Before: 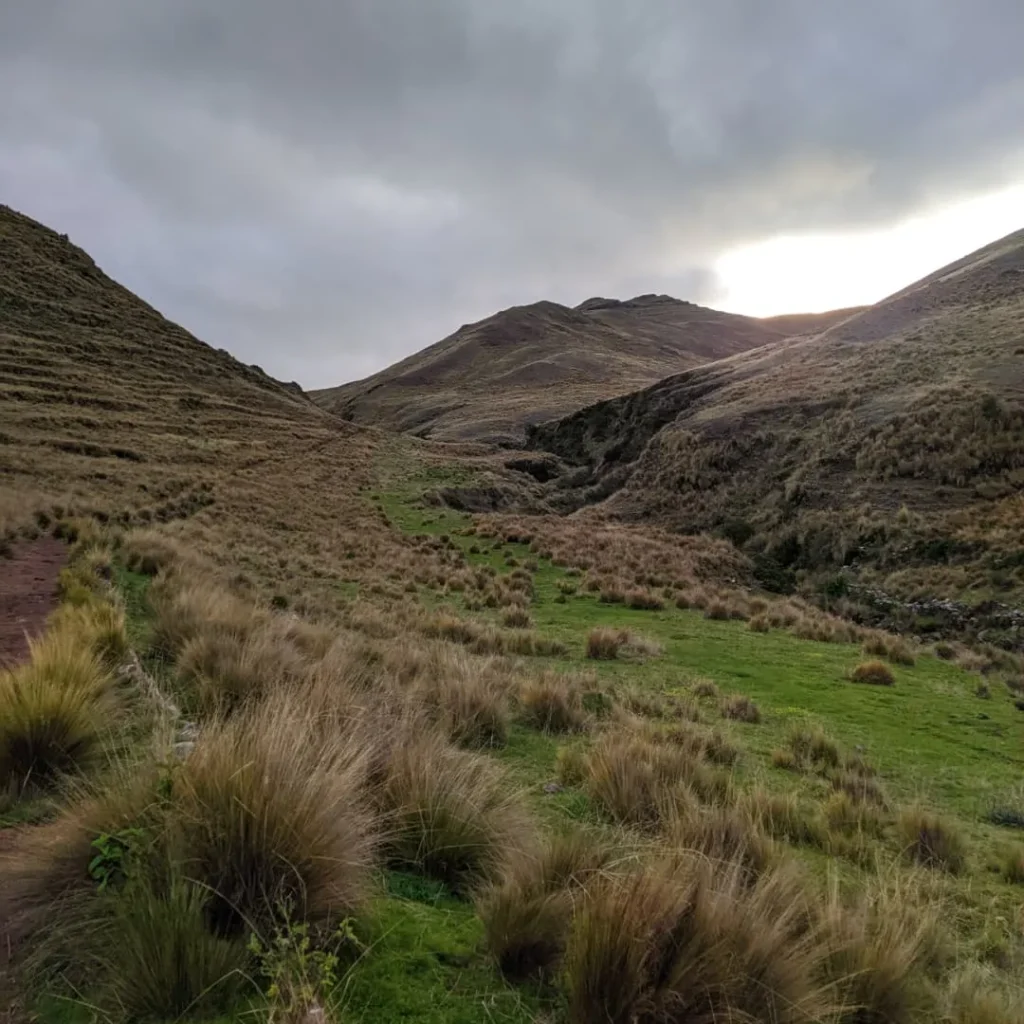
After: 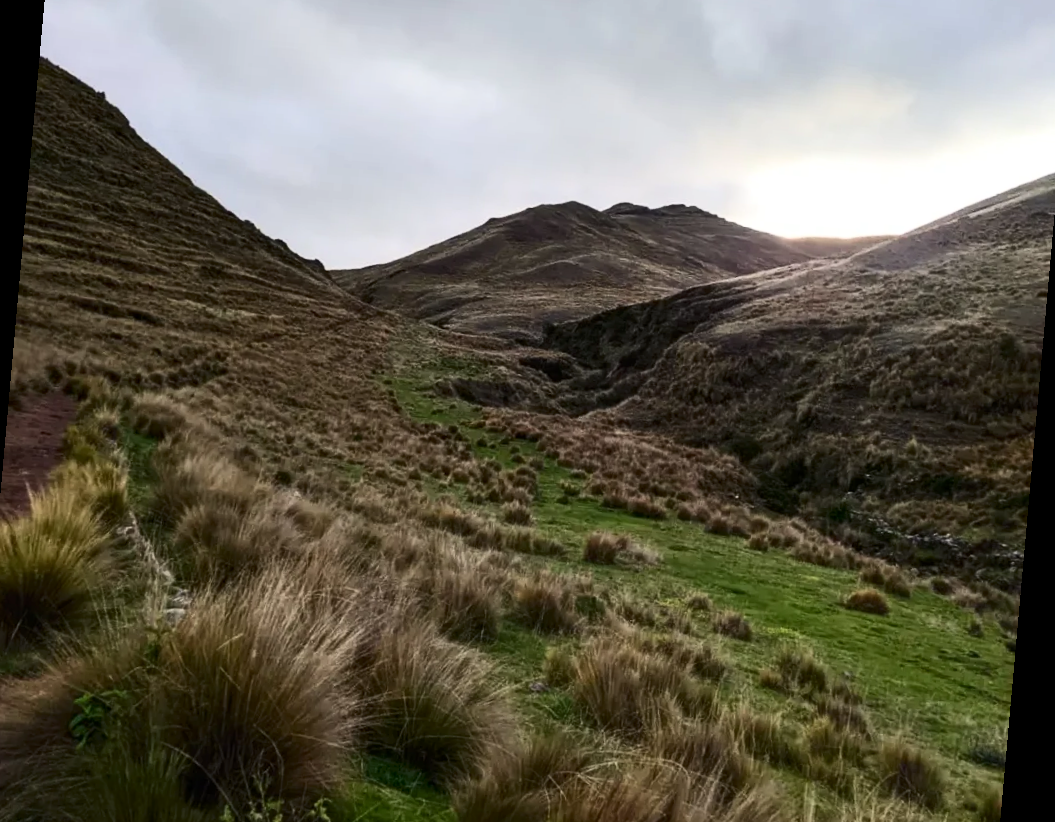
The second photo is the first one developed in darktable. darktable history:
contrast brightness saturation: contrast 0.39, brightness 0.1
crop and rotate: left 2.991%, top 13.302%, right 1.981%, bottom 12.636%
rotate and perspective: rotation 5.12°, automatic cropping off
